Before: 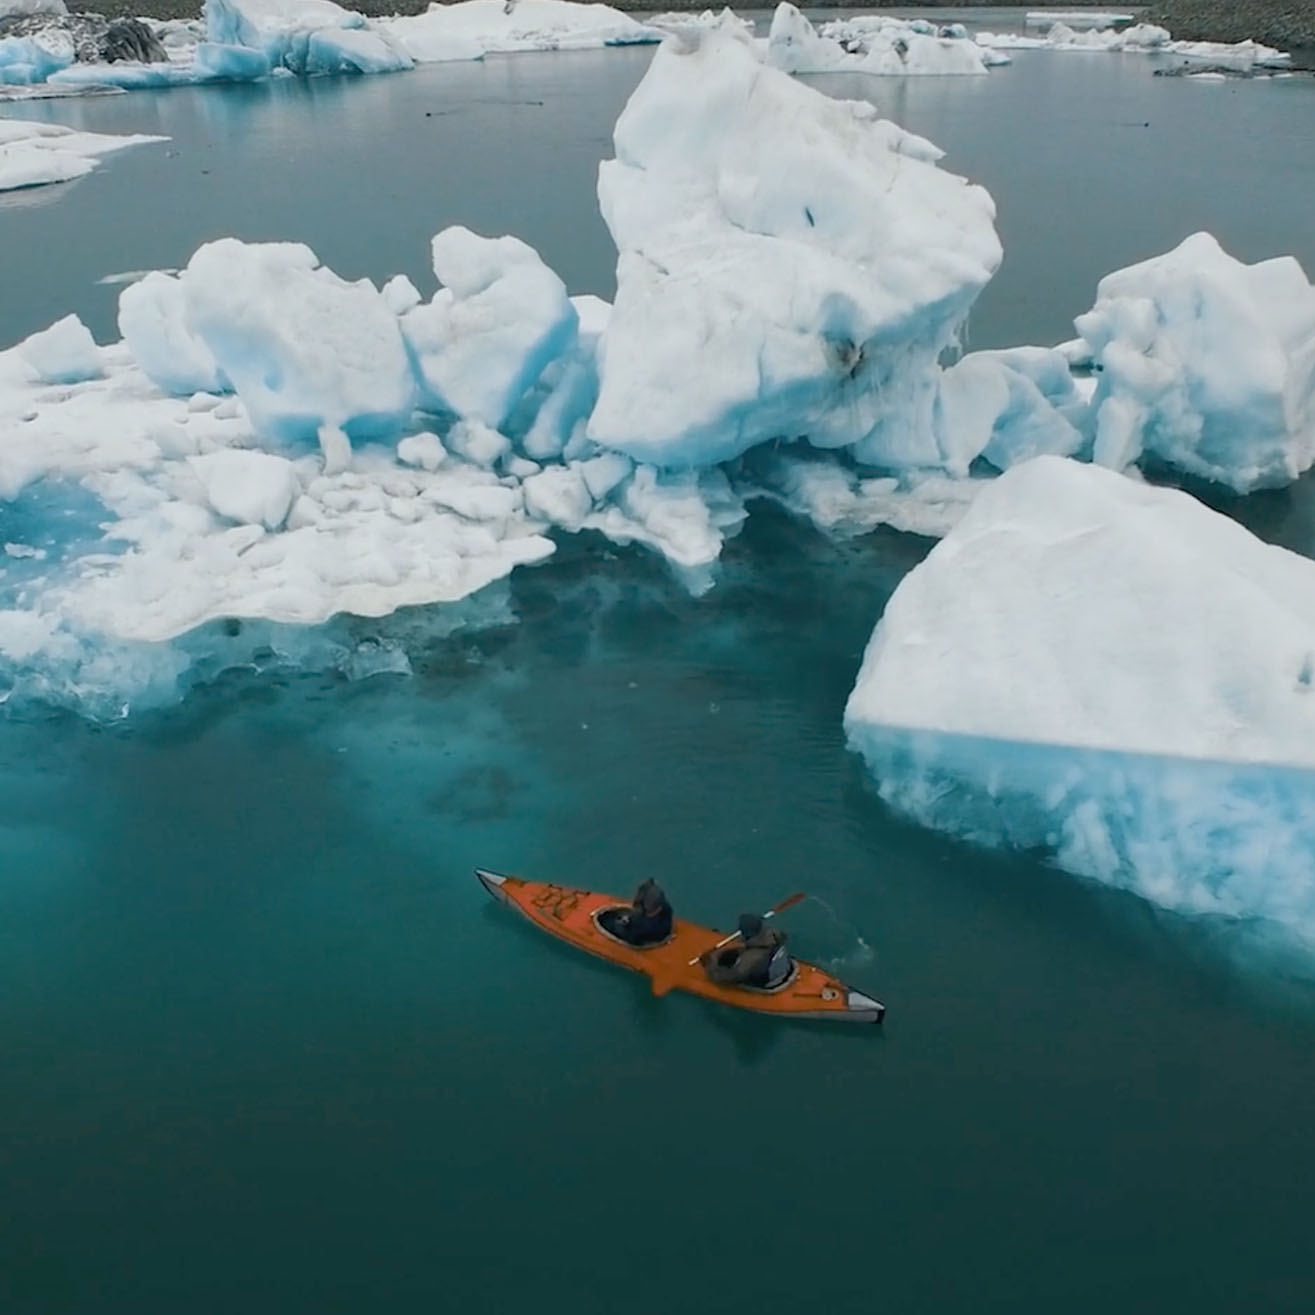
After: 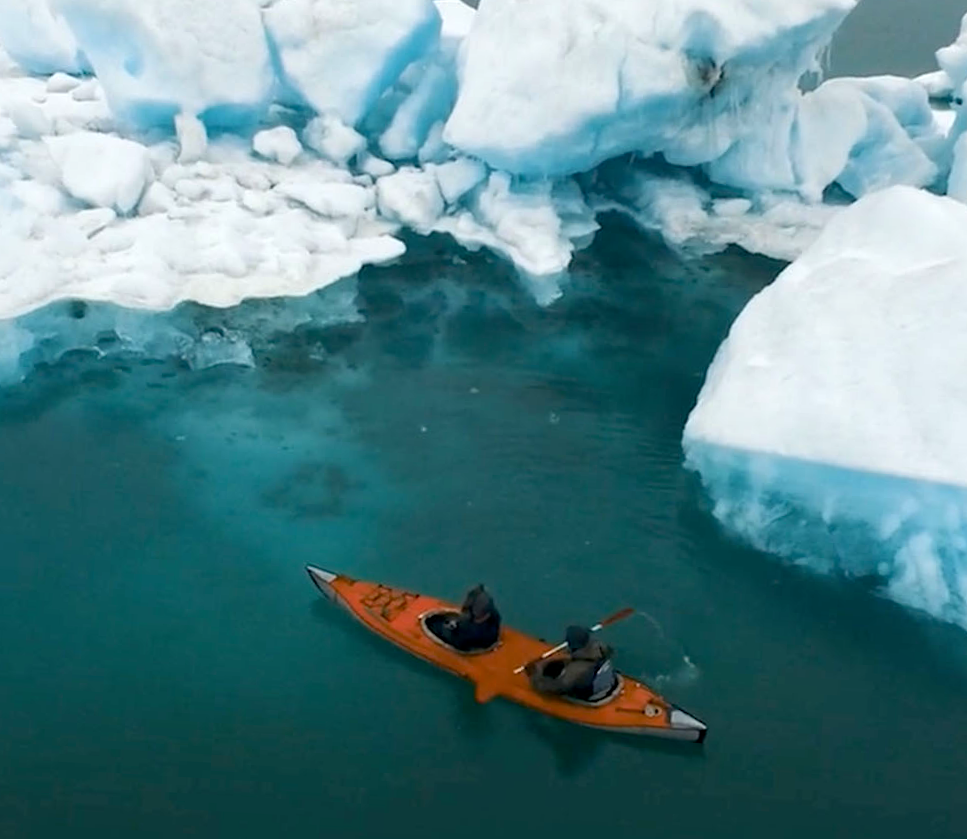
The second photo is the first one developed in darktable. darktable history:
exposure: black level correction 0.001, exposure 0.5 EV, compensate exposure bias true, compensate highlight preservation false
tone equalizer: on, module defaults
crop and rotate: angle -3.37°, left 9.79%, top 20.73%, right 12.42%, bottom 11.82%
